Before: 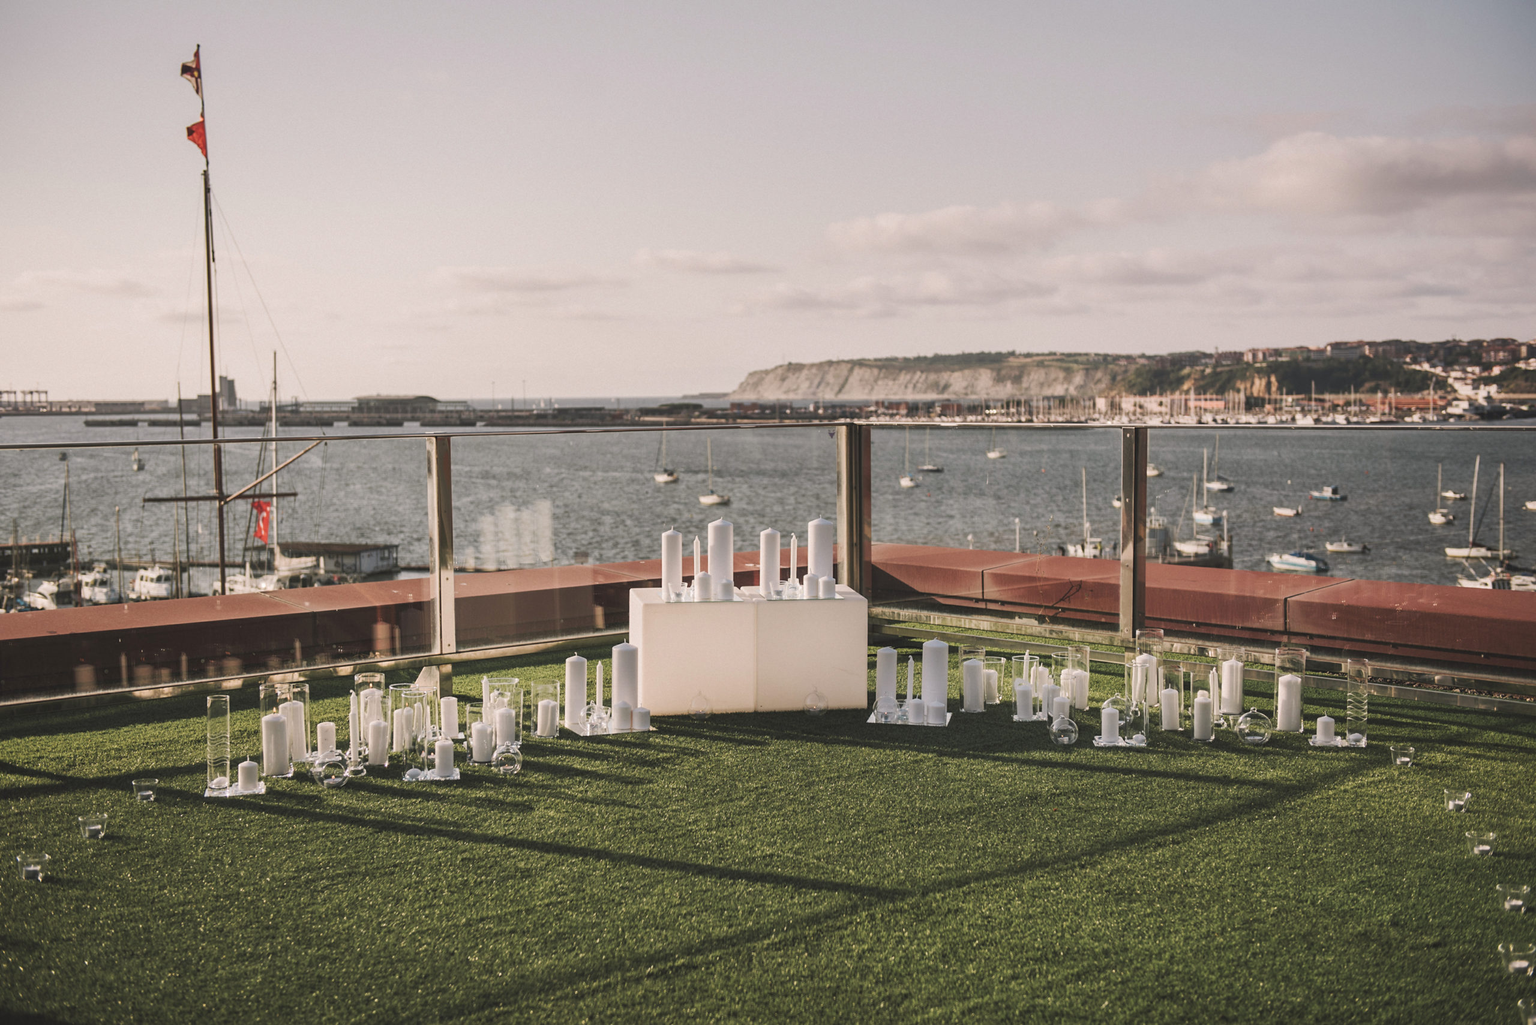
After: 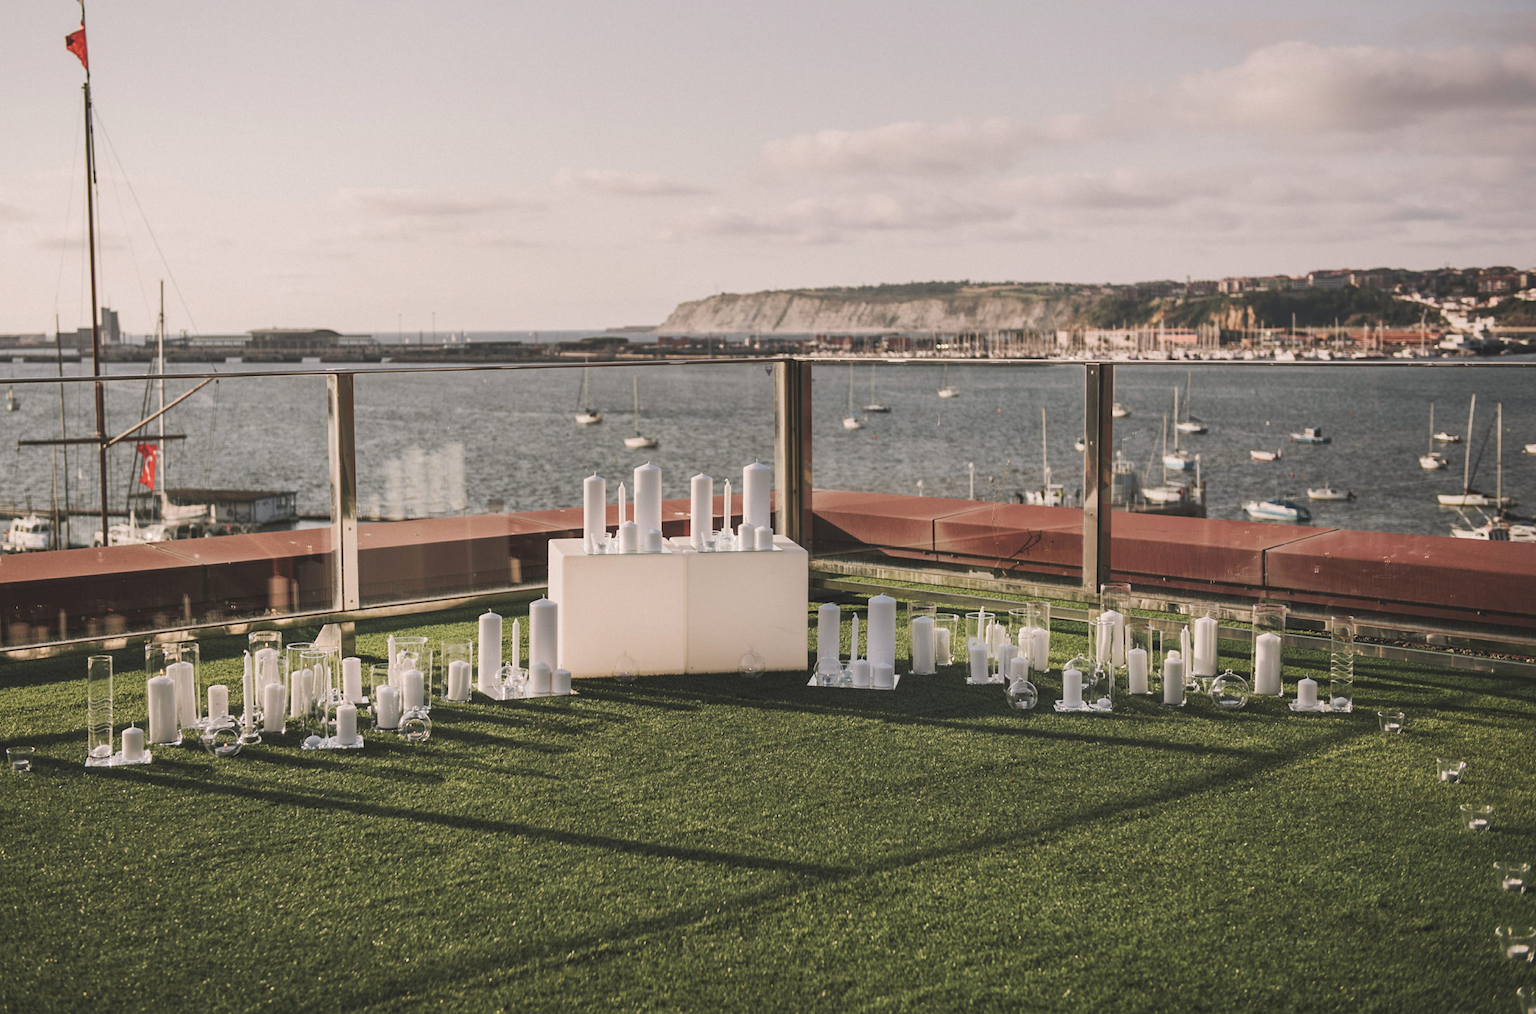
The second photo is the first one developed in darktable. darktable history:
crop and rotate: left 8.262%, top 9.226%
rotate and perspective: automatic cropping off
